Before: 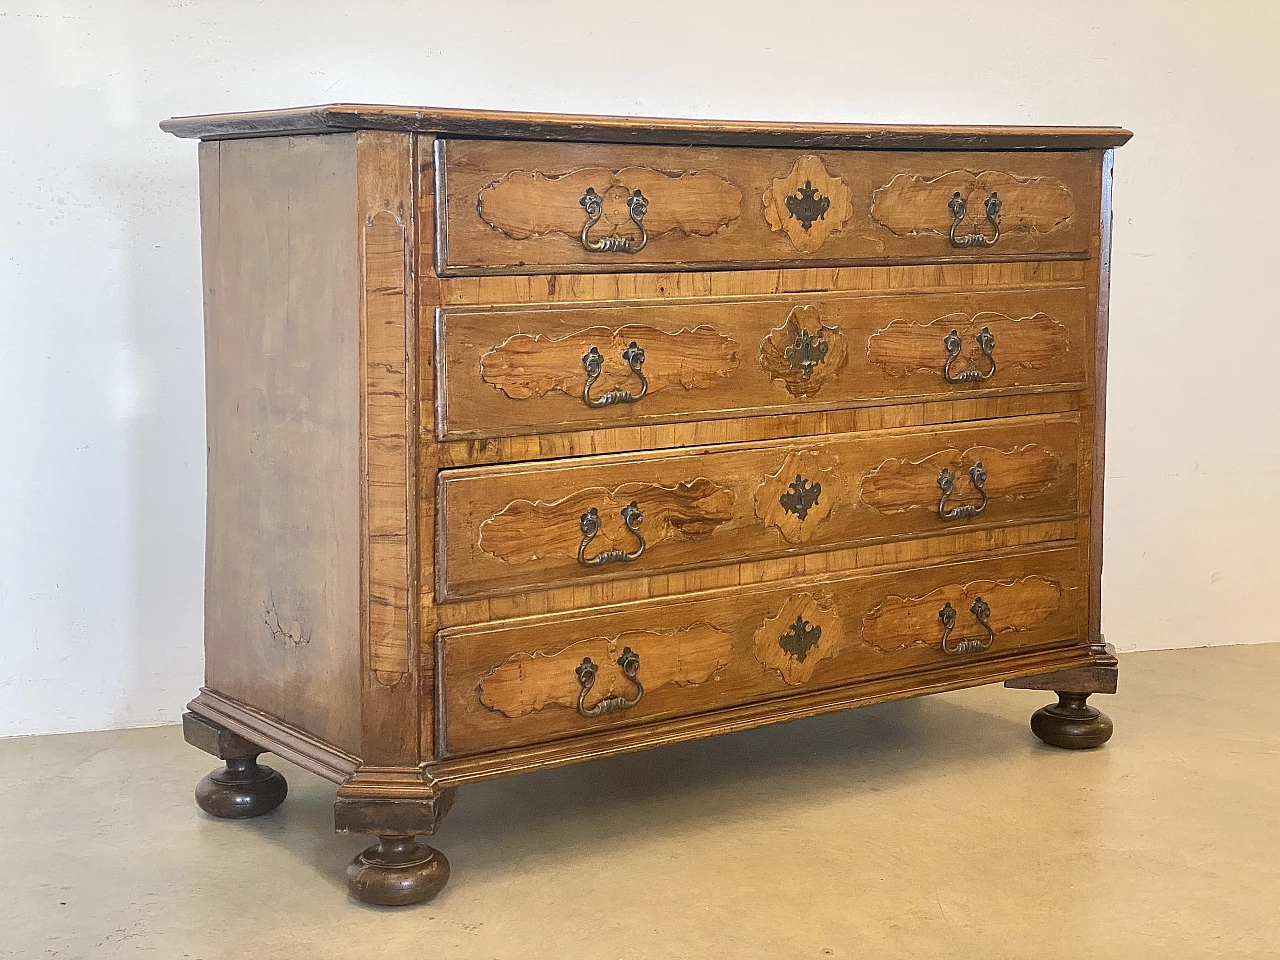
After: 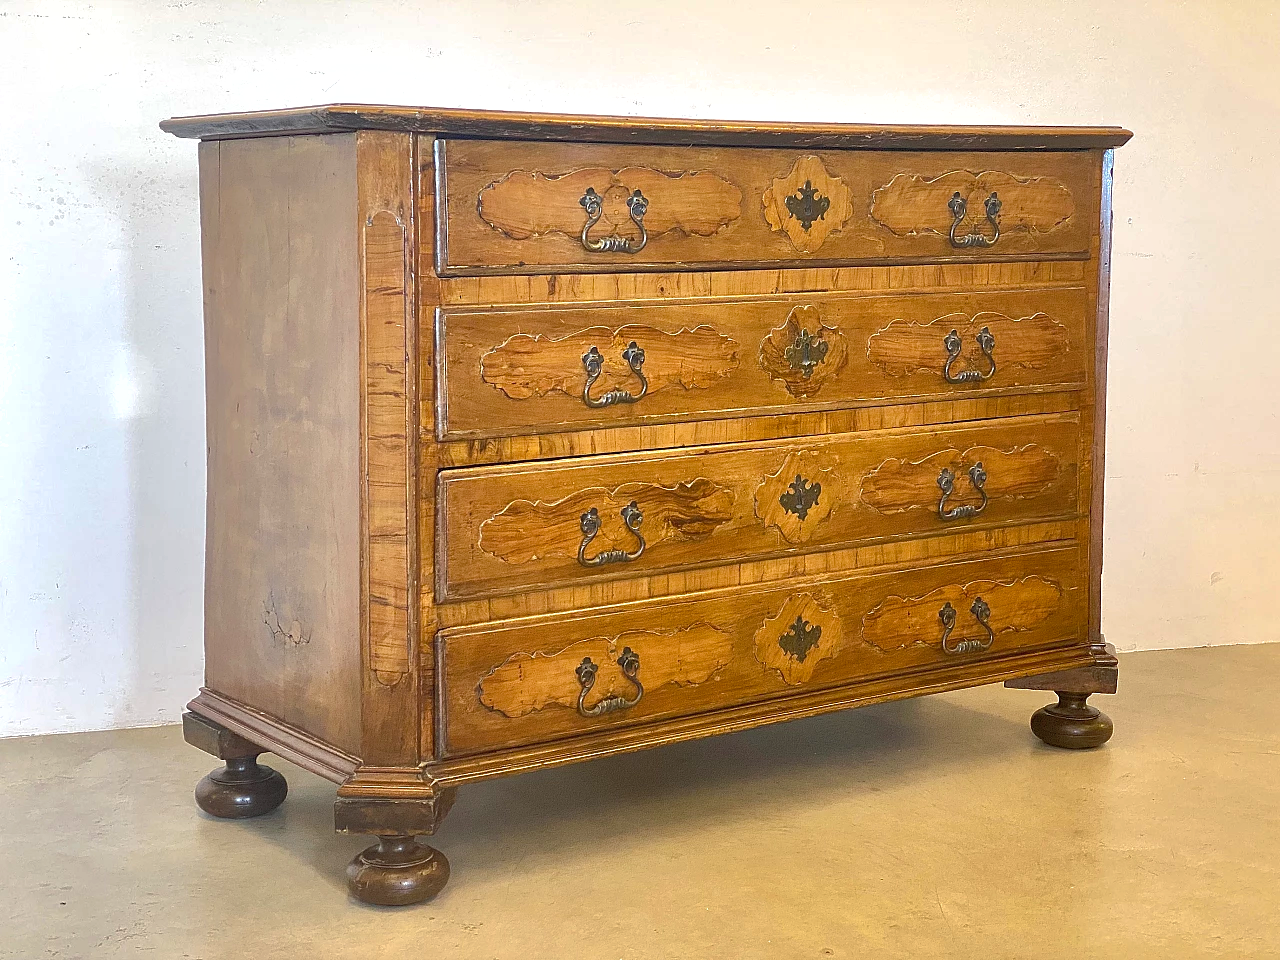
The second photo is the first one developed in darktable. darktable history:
color balance rgb: linear chroma grading › global chroma 15.369%, perceptual saturation grading › global saturation -2.035%, perceptual saturation grading › highlights -7.061%, perceptual saturation grading › mid-tones 7.862%, perceptual saturation grading › shadows 5.162%, perceptual brilliance grading › highlights 7.326%, perceptual brilliance grading › mid-tones 3.624%, perceptual brilliance grading › shadows 1.349%, global vibrance 9.337%
shadows and highlights: on, module defaults
